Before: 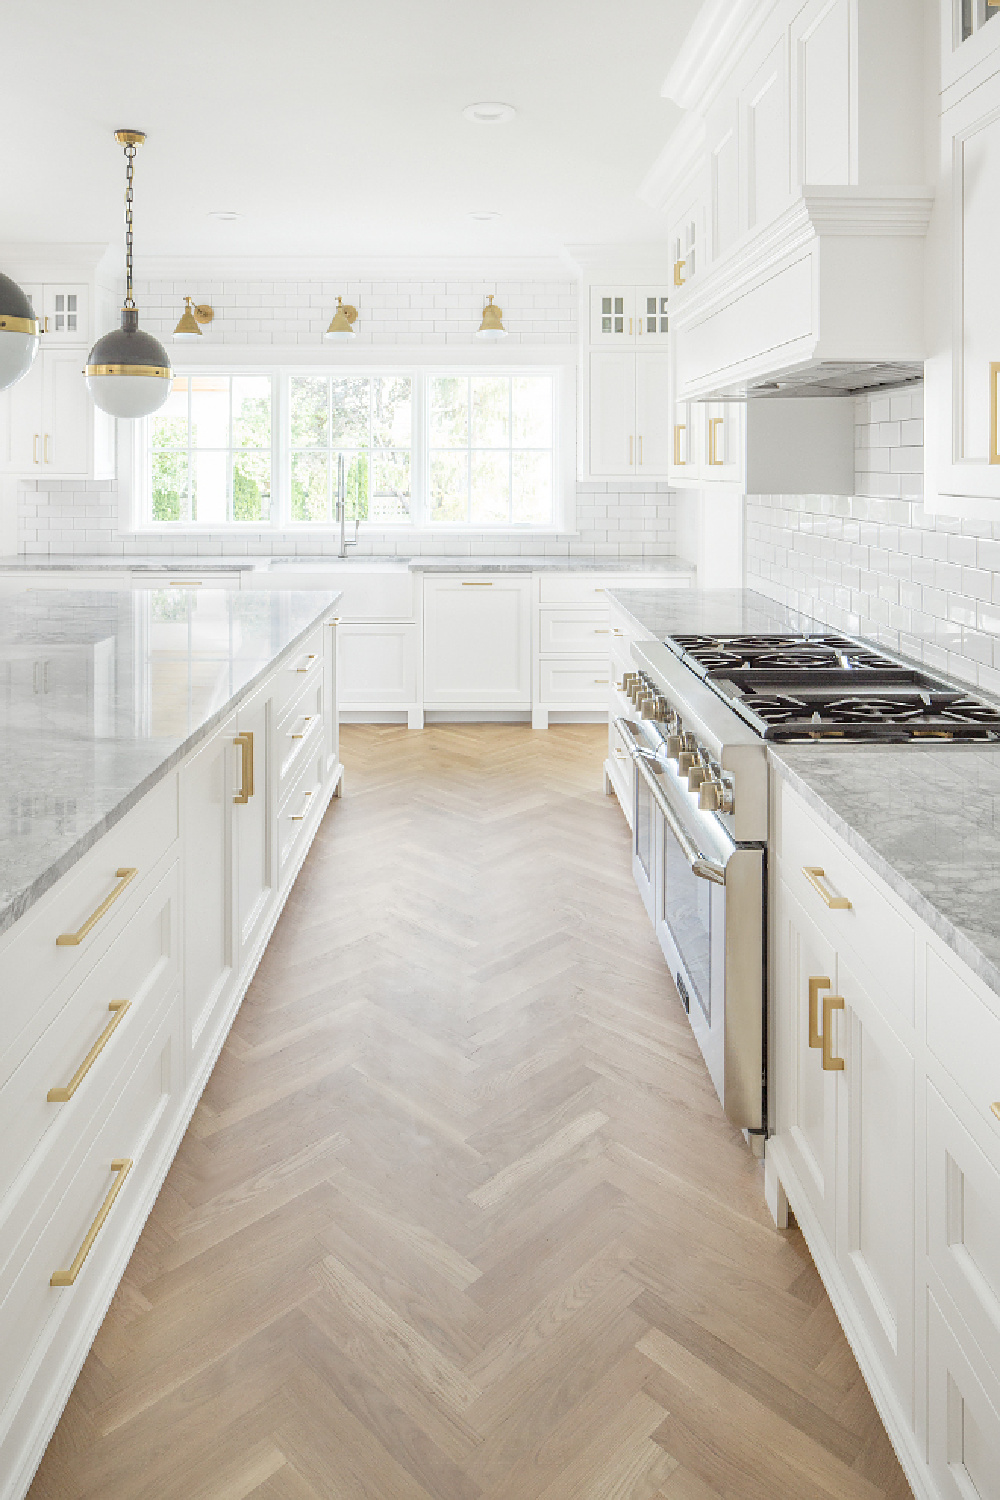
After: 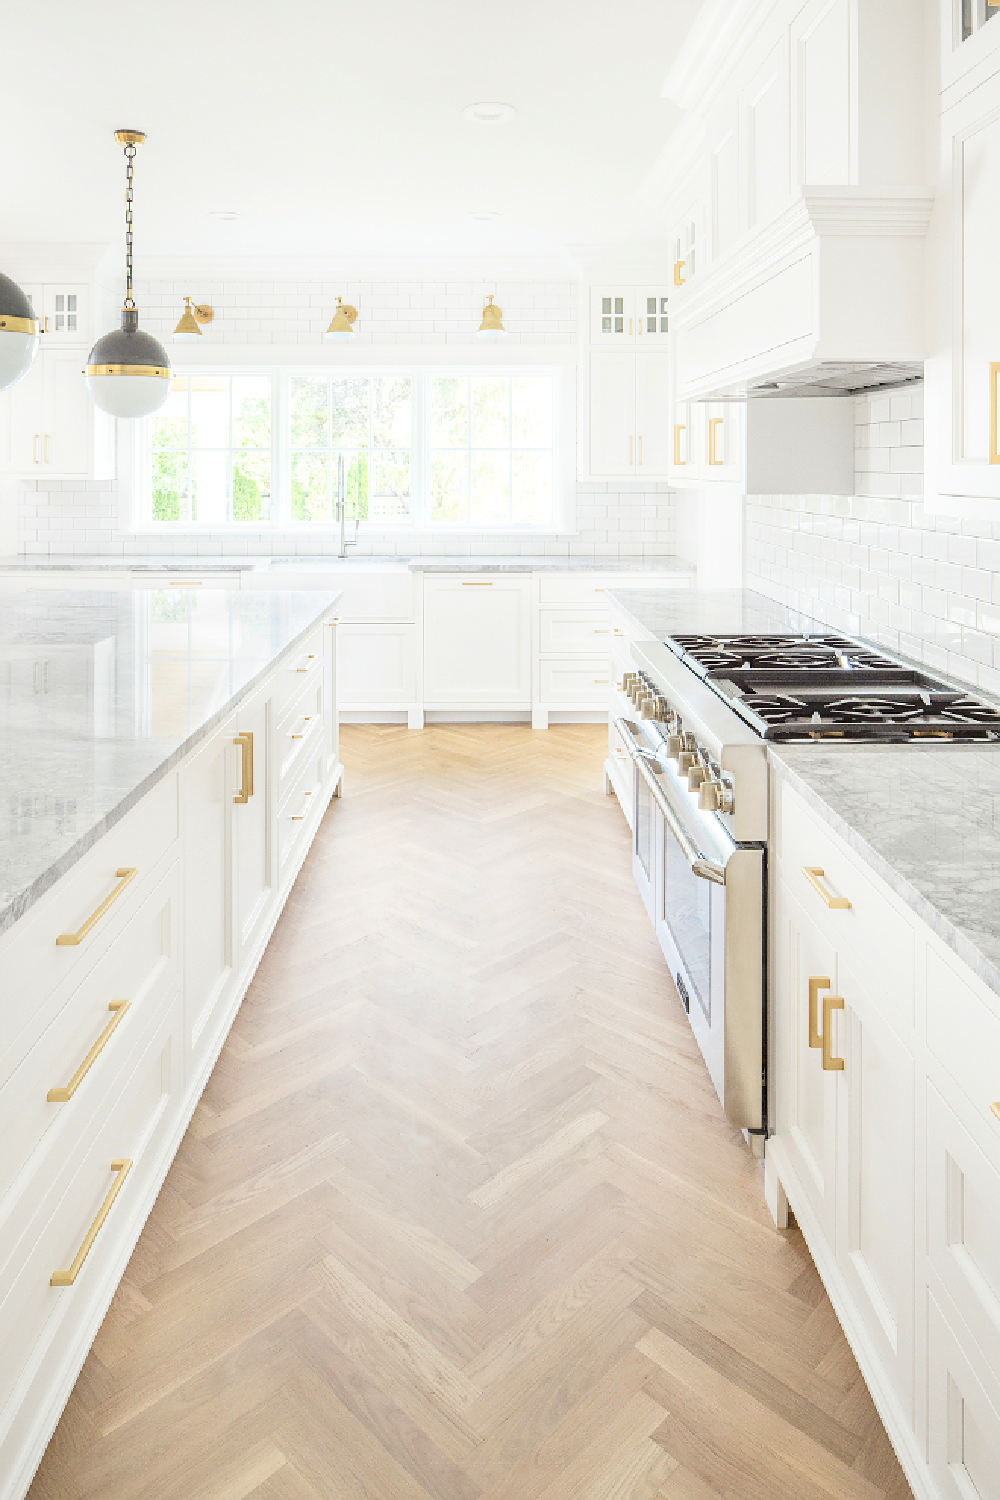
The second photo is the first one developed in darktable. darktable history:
tone equalizer: edges refinement/feathering 500, mask exposure compensation -1.57 EV, preserve details no
contrast brightness saturation: contrast 0.204, brightness 0.145, saturation 0.146
